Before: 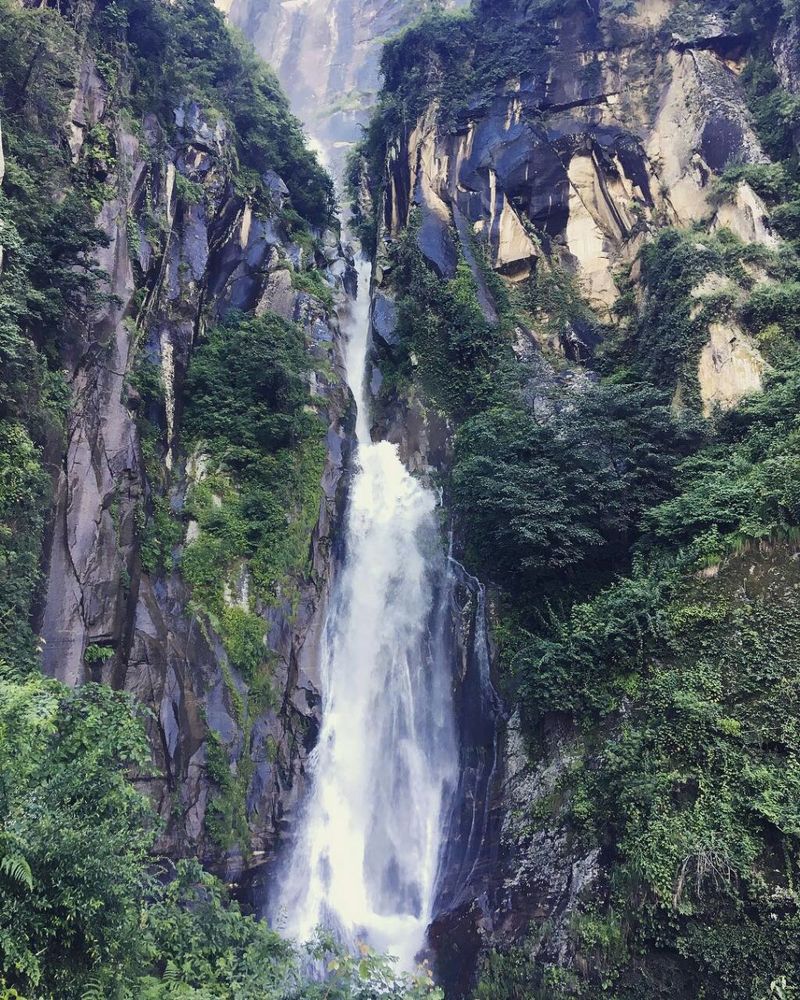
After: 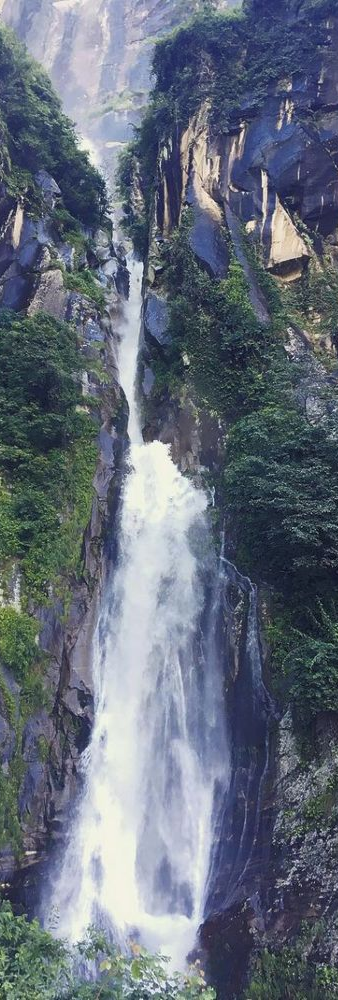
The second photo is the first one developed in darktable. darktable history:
tone curve: curves: ch0 [(0, 0) (0.003, 0.013) (0.011, 0.02) (0.025, 0.037) (0.044, 0.068) (0.069, 0.108) (0.1, 0.138) (0.136, 0.168) (0.177, 0.203) (0.224, 0.241) (0.277, 0.281) (0.335, 0.328) (0.399, 0.382) (0.468, 0.448) (0.543, 0.519) (0.623, 0.603) (0.709, 0.705) (0.801, 0.808) (0.898, 0.903) (1, 1)], color space Lab, independent channels, preserve colors none
crop: left 28.58%, right 29.143%
